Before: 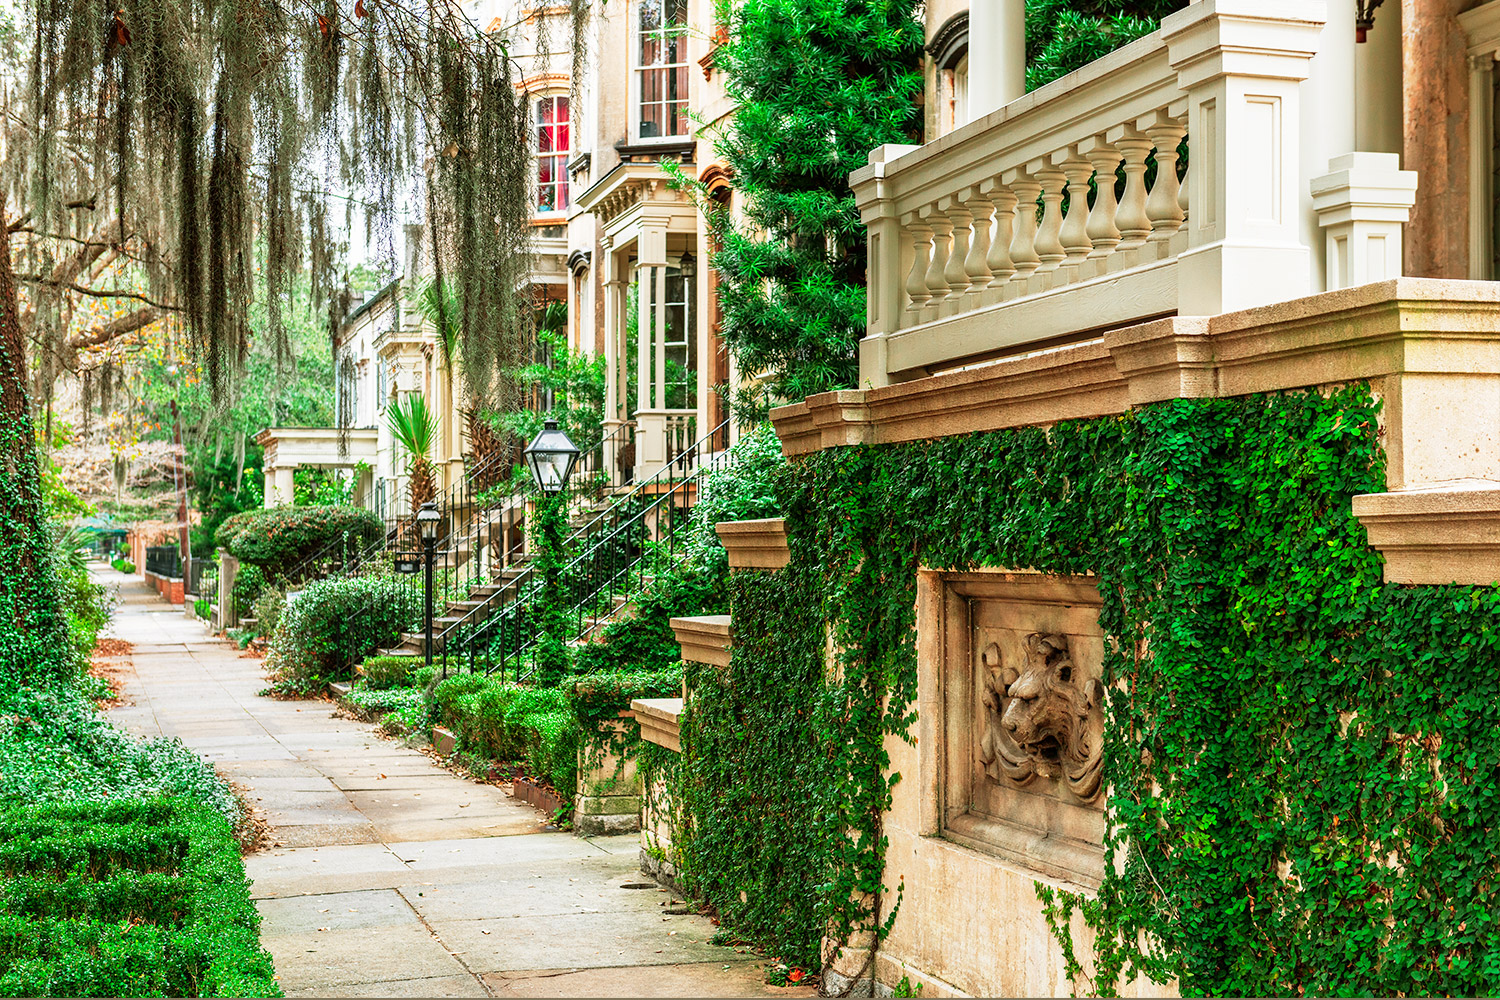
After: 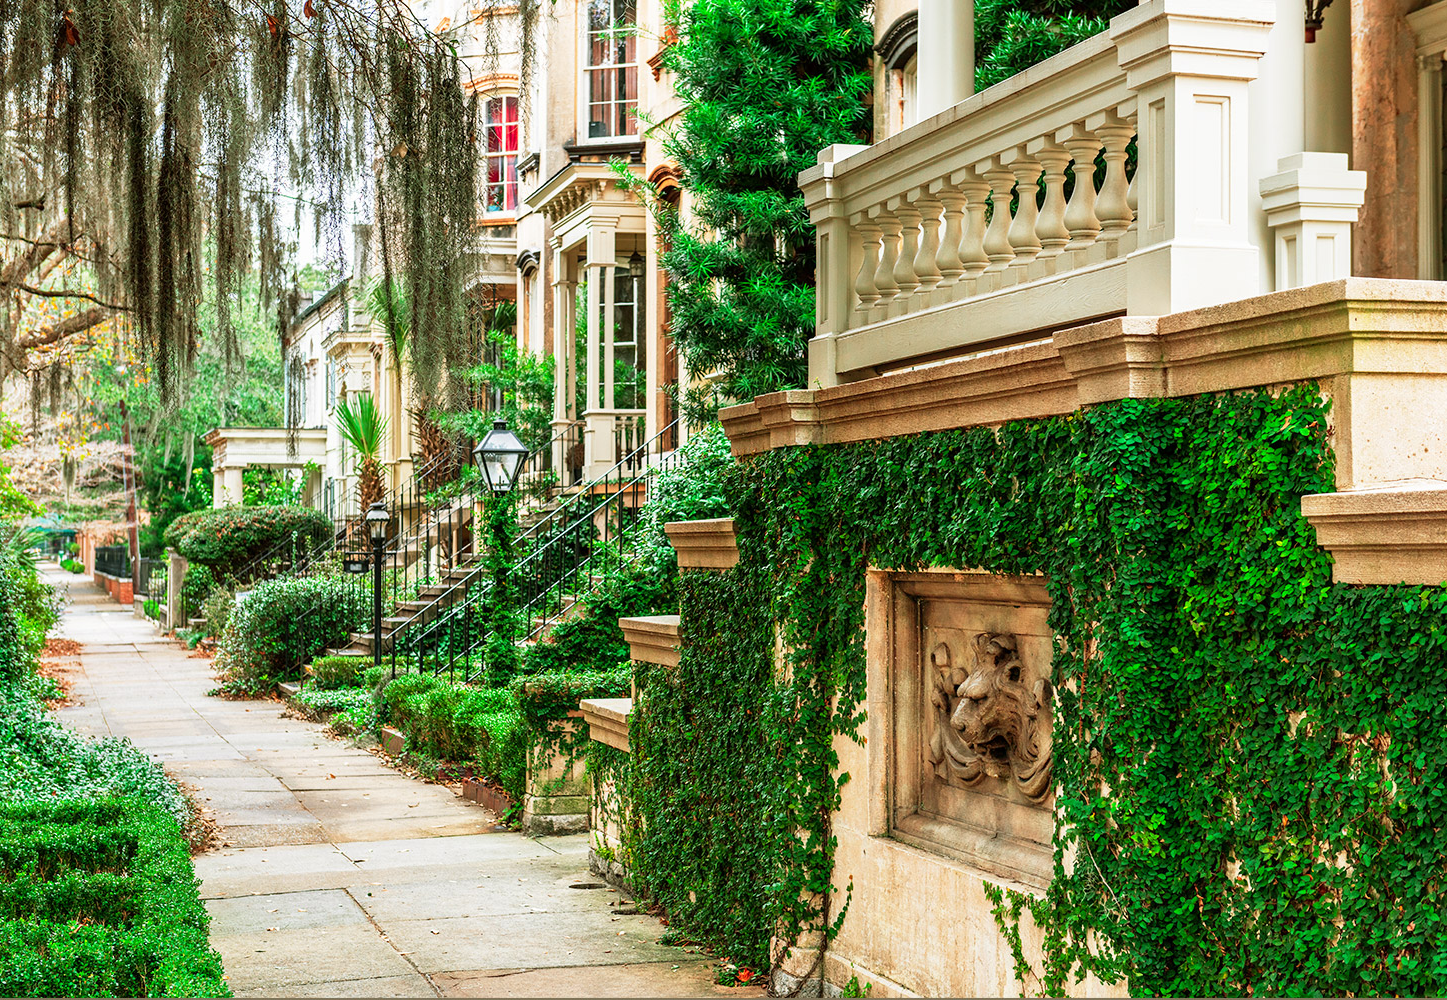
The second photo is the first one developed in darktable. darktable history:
crop and rotate: left 3.514%
